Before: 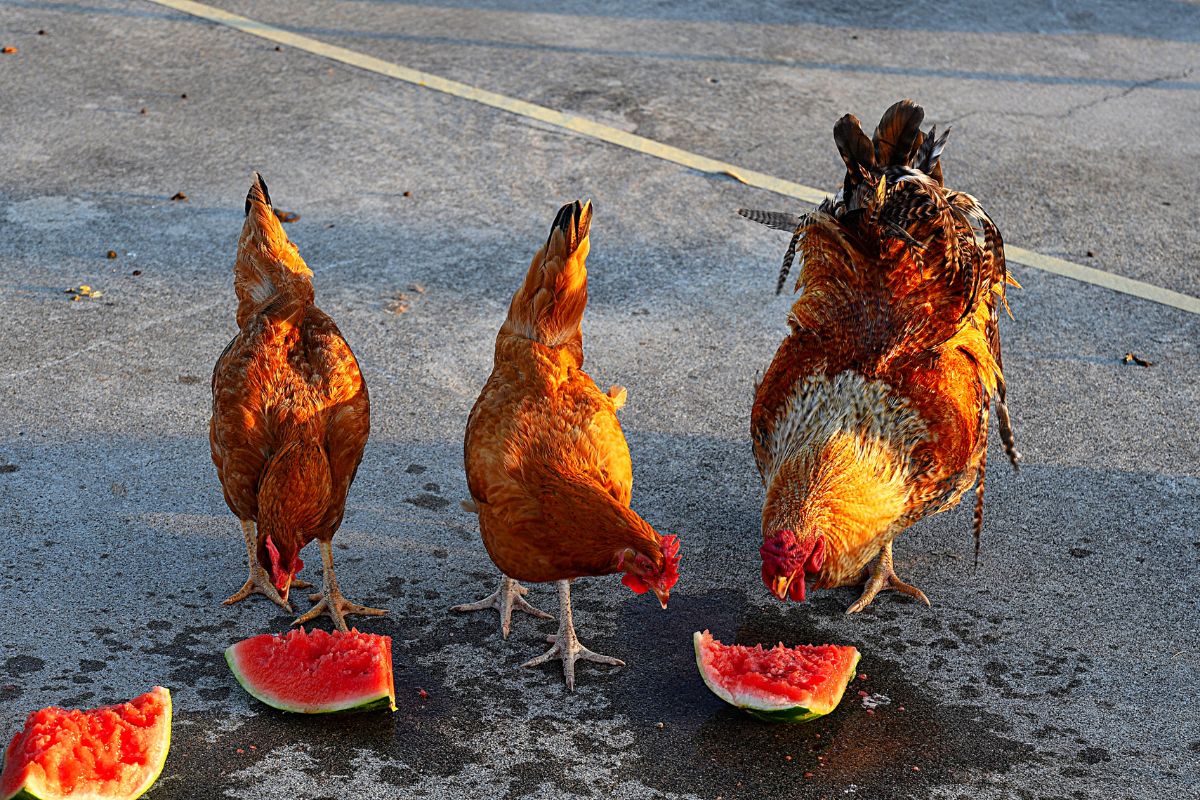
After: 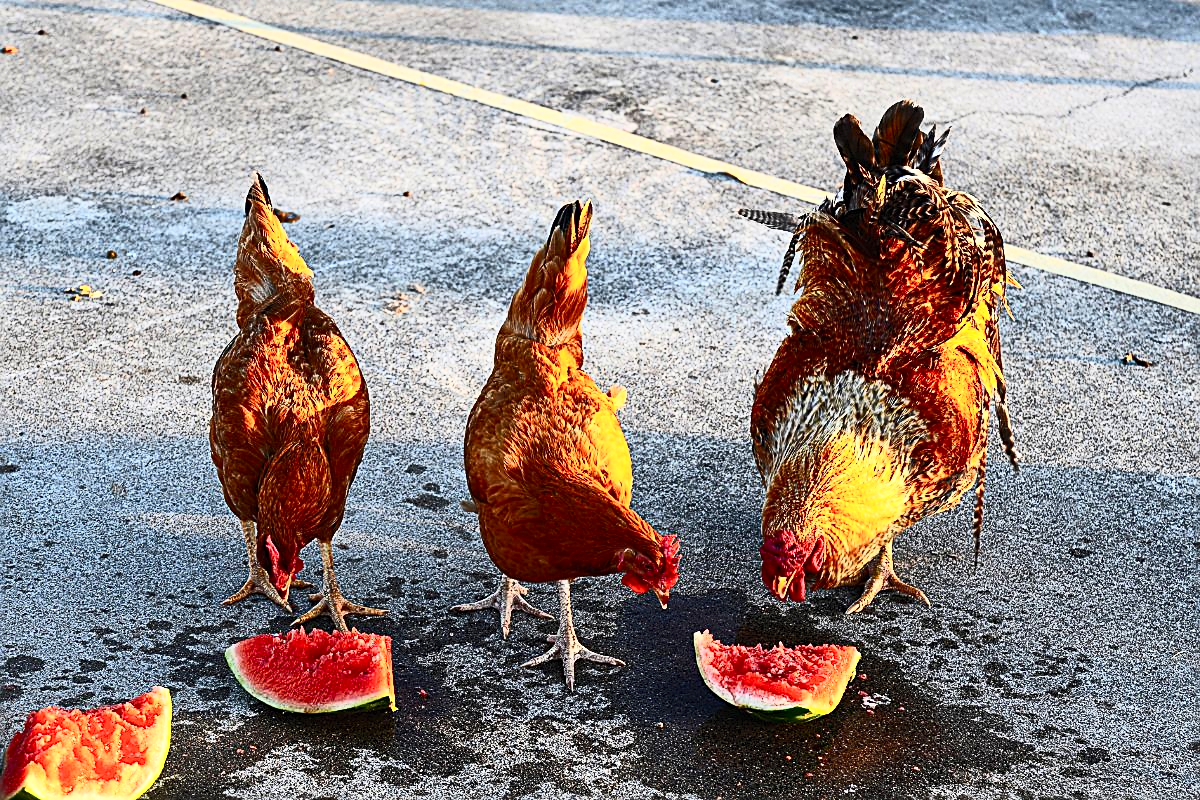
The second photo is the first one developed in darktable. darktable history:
contrast brightness saturation: contrast 0.629, brightness 0.35, saturation 0.147
sharpen: on, module defaults
